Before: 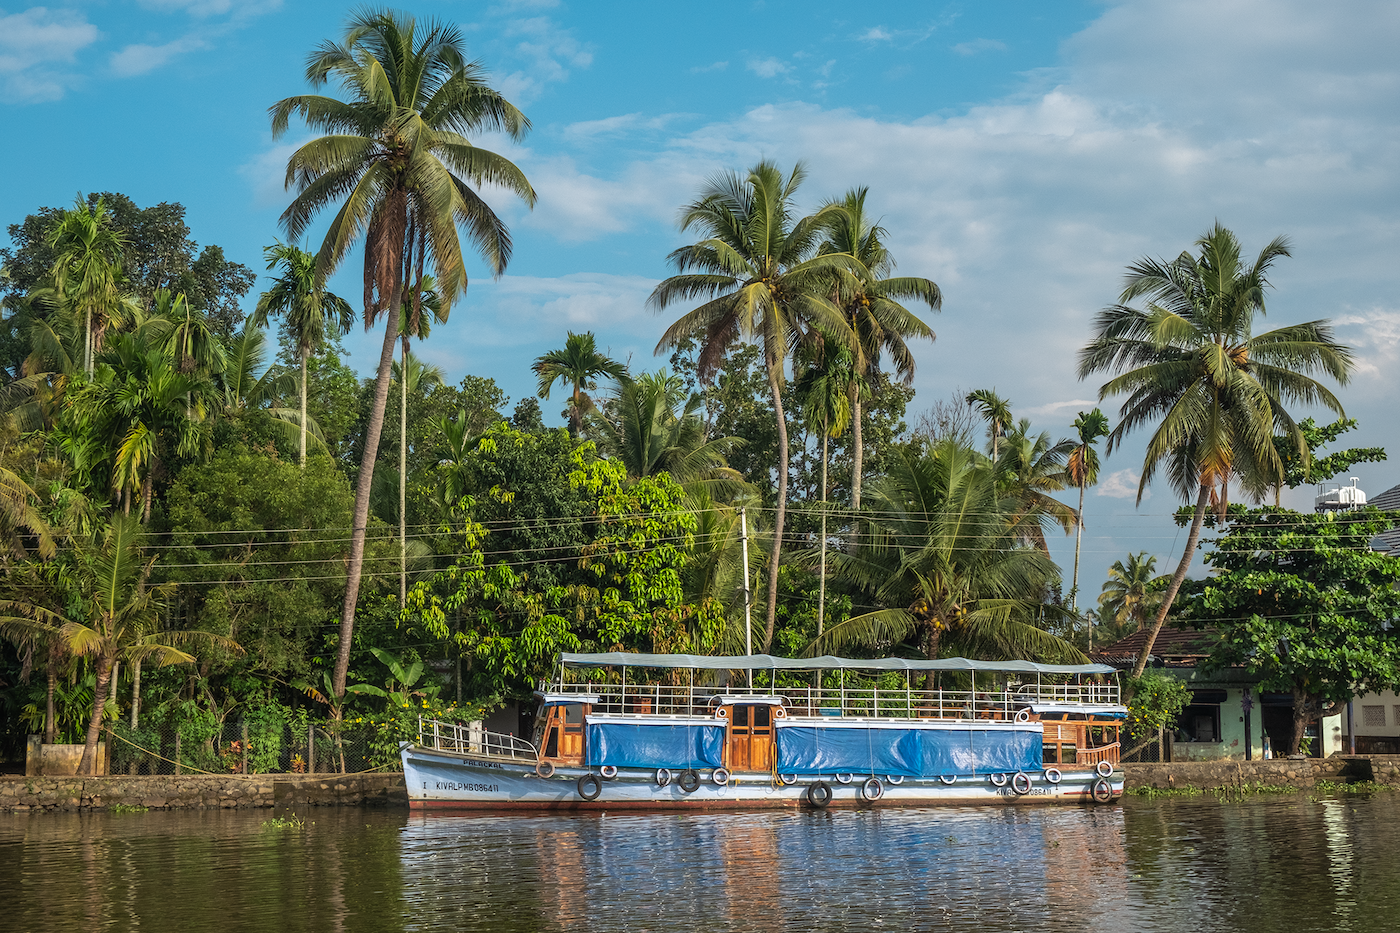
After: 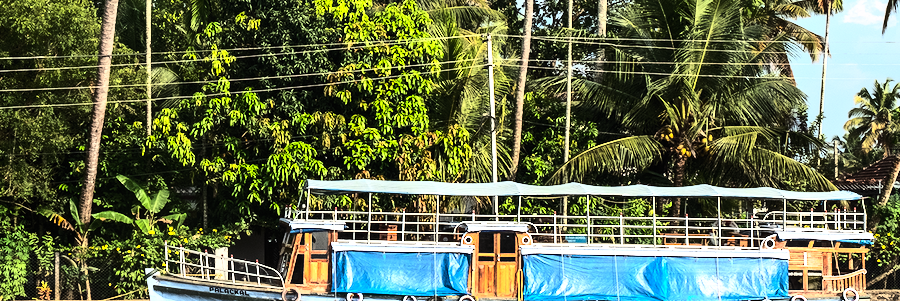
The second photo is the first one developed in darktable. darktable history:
base curve: curves: ch0 [(0, 0) (0.04, 0.03) (0.133, 0.232) (0.448, 0.748) (0.843, 0.968) (1, 1)], exposure shift 0.01
crop: left 18.17%, top 50.785%, right 17.522%, bottom 16.916%
tone equalizer: -8 EV -1.07 EV, -7 EV -0.976 EV, -6 EV -0.841 EV, -5 EV -0.595 EV, -3 EV 0.548 EV, -2 EV 0.844 EV, -1 EV 0.987 EV, +0 EV 1.07 EV, edges refinement/feathering 500, mask exposure compensation -1.57 EV, preserve details no
